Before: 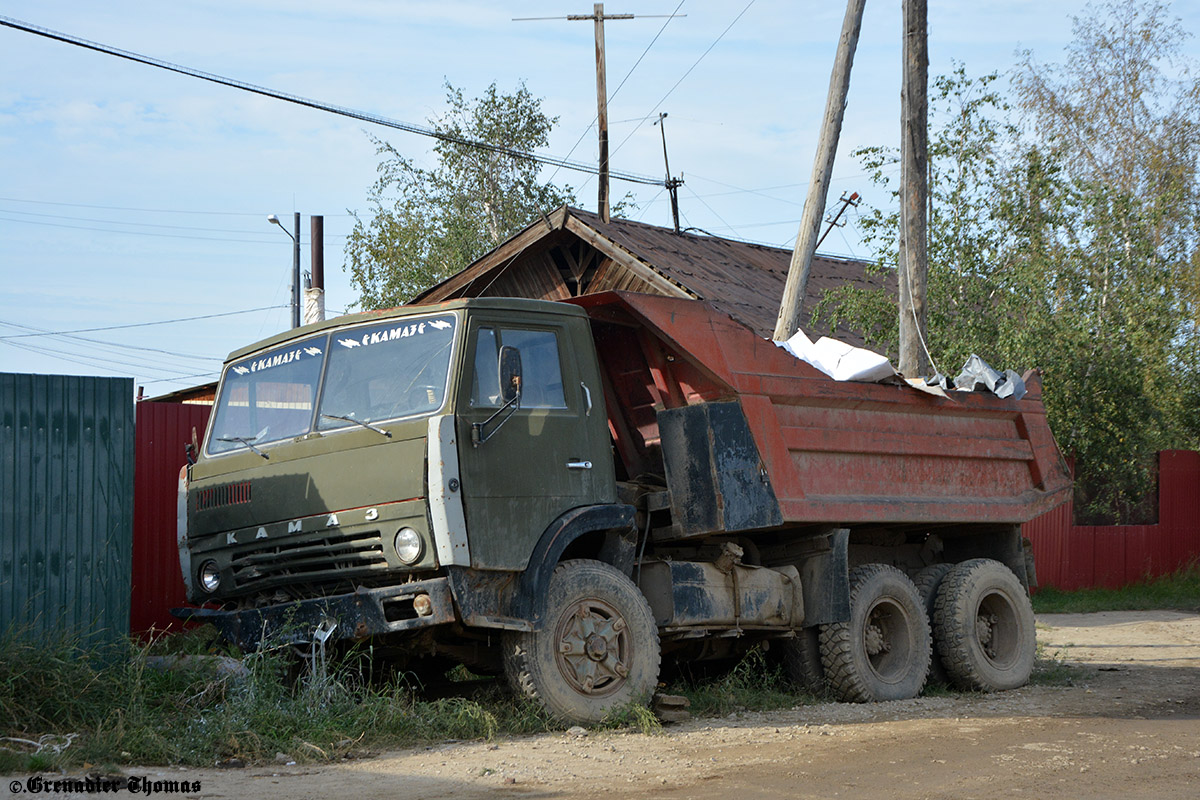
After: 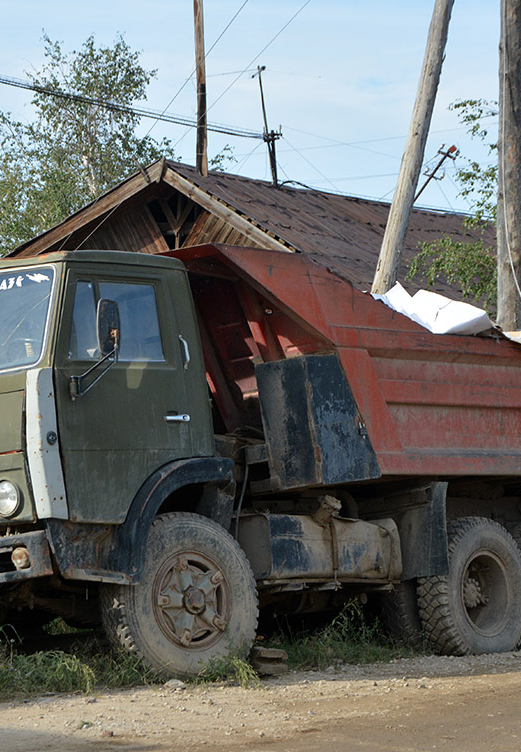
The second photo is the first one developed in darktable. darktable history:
crop: left 33.543%, top 5.963%, right 23.016%
